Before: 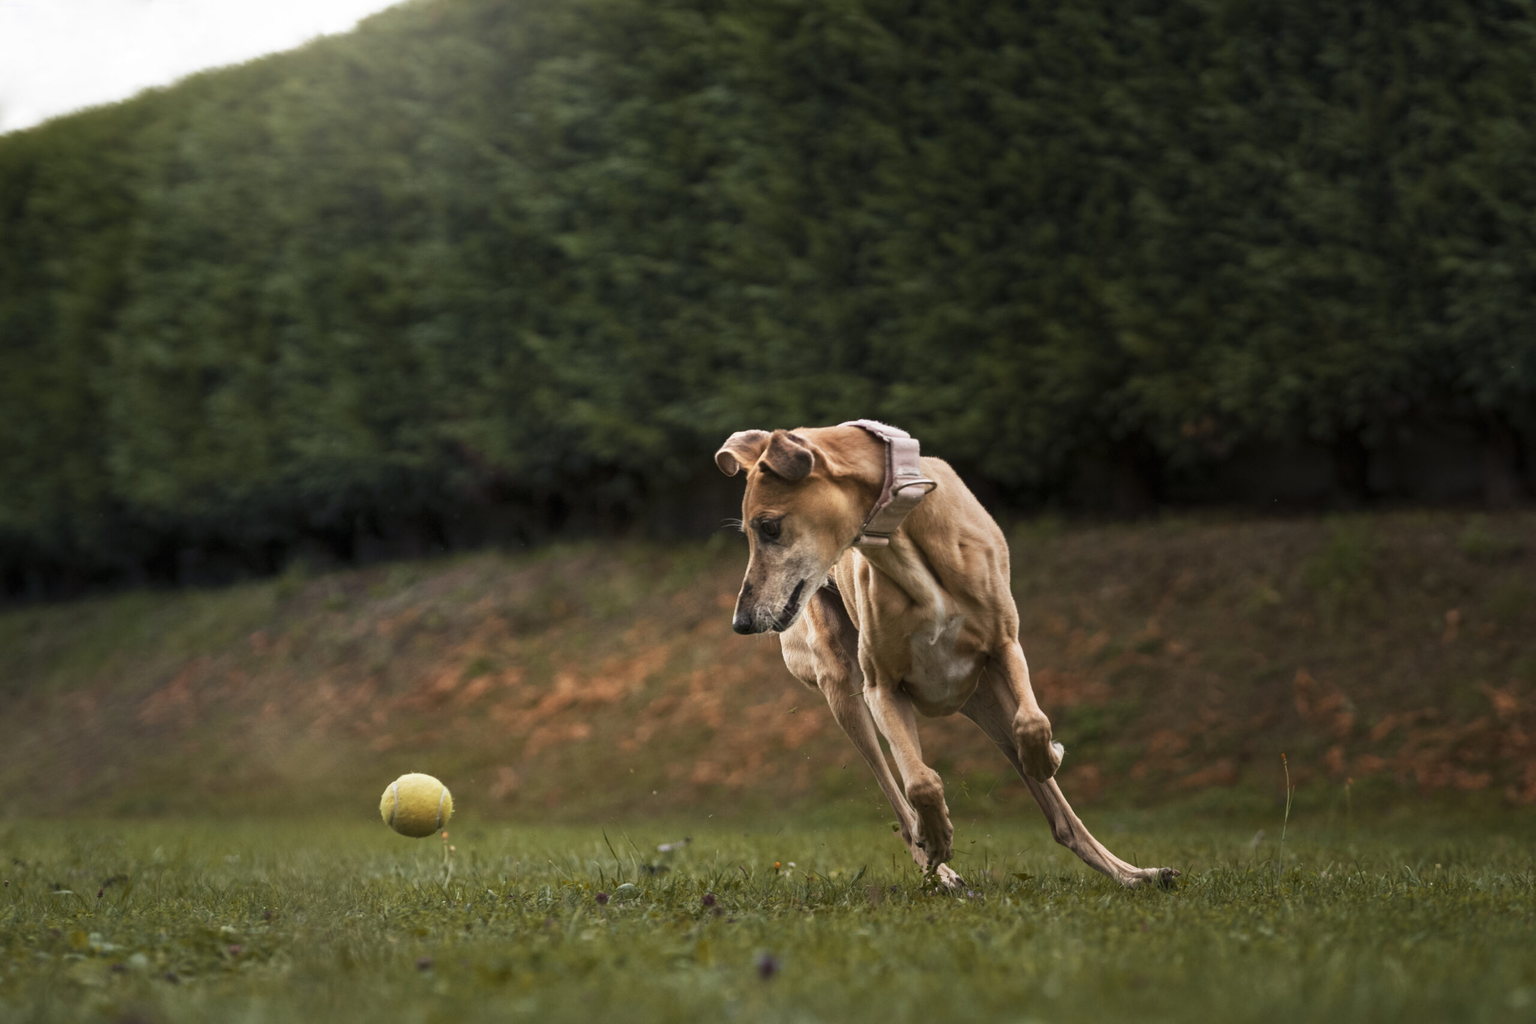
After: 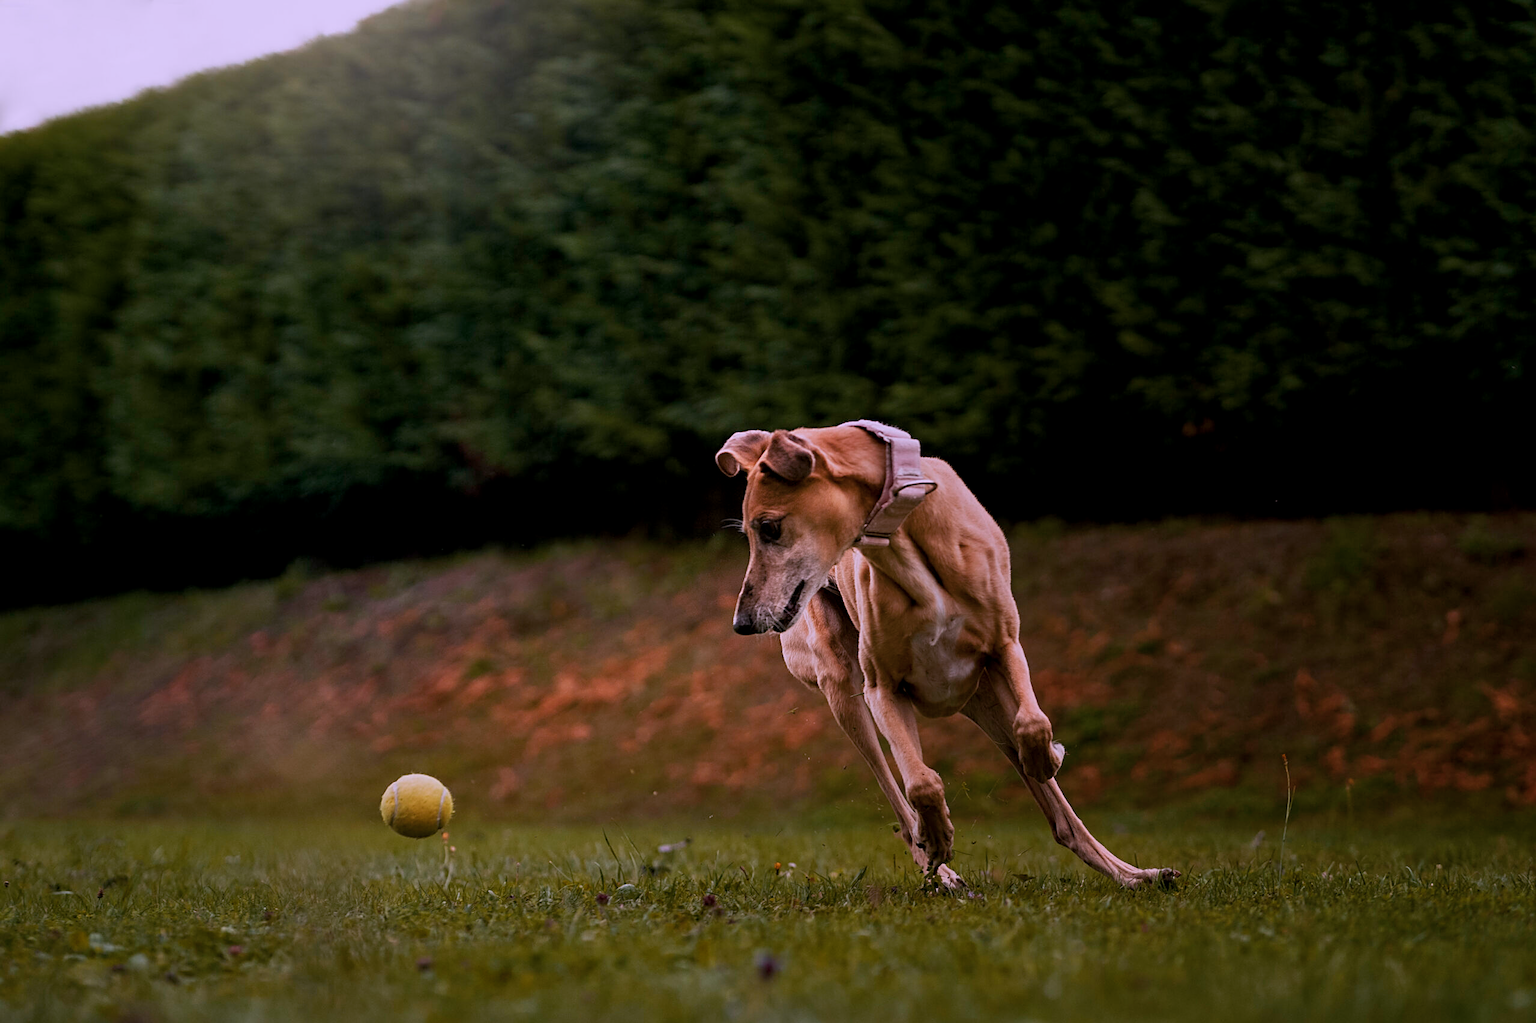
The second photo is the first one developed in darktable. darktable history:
exposure: black level correction 0.009, exposure -0.637 EV, compensate highlight preservation false
color correction: highlights a* 15.03, highlights b* -25.07
sharpen: on, module defaults
color balance rgb: perceptual saturation grading › global saturation 20%, global vibrance 20%
